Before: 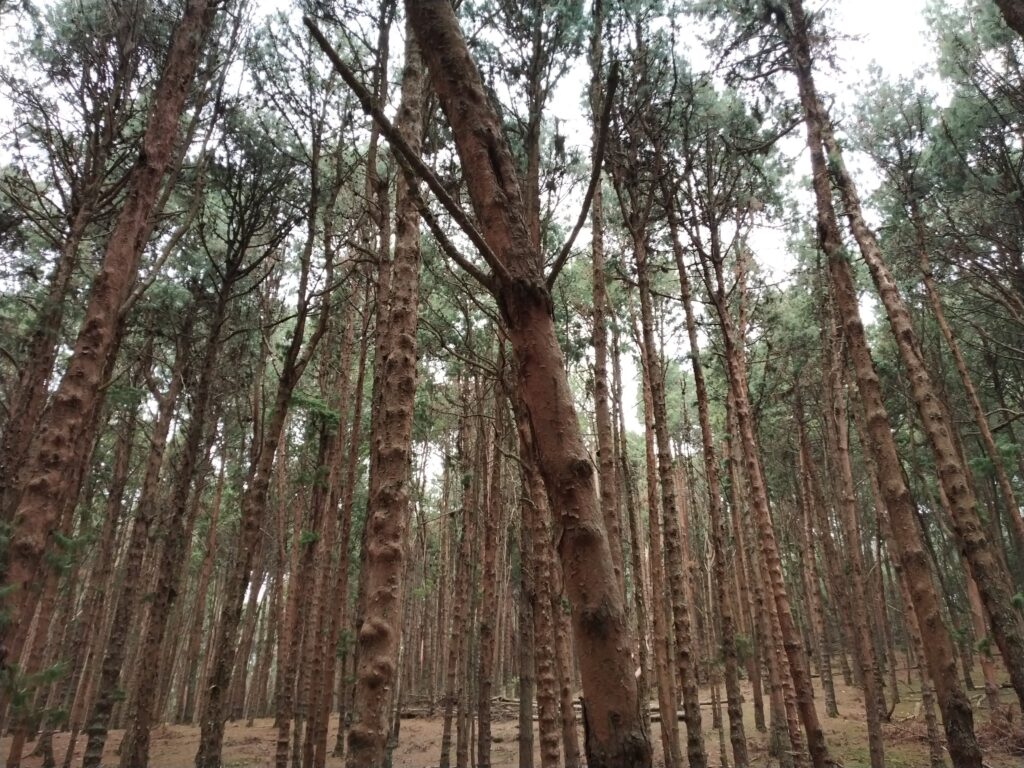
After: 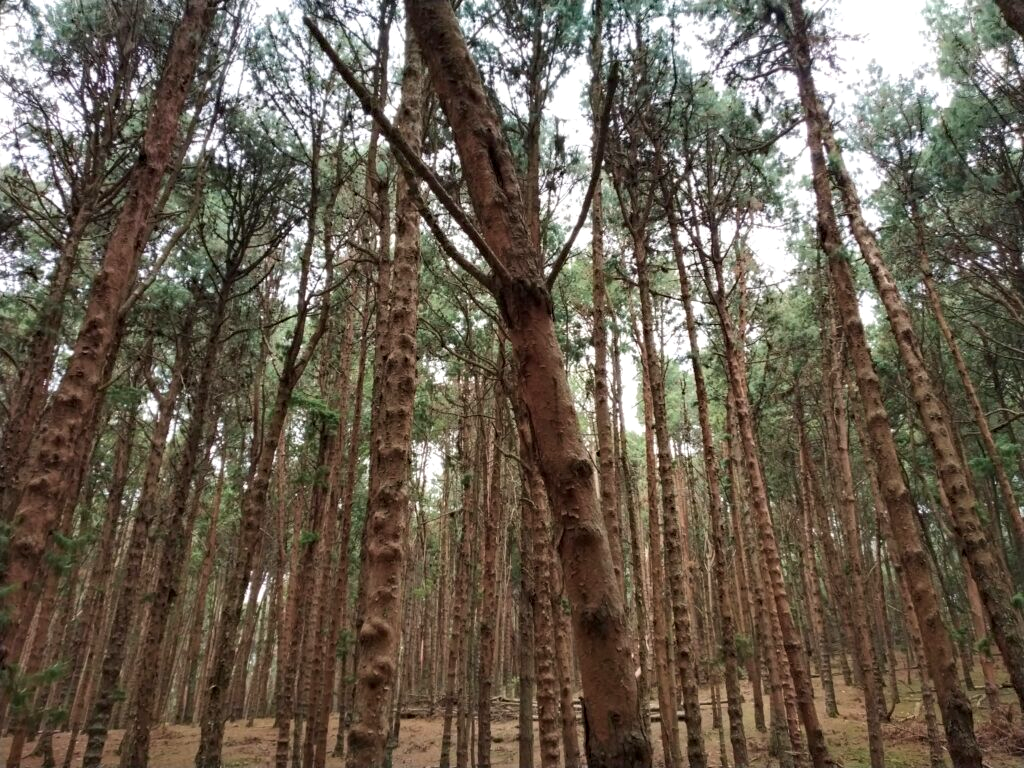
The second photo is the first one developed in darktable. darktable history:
haze removal: compatibility mode true, adaptive false
velvia: on, module defaults
local contrast: highlights 101%, shadows 100%, detail 120%, midtone range 0.2
